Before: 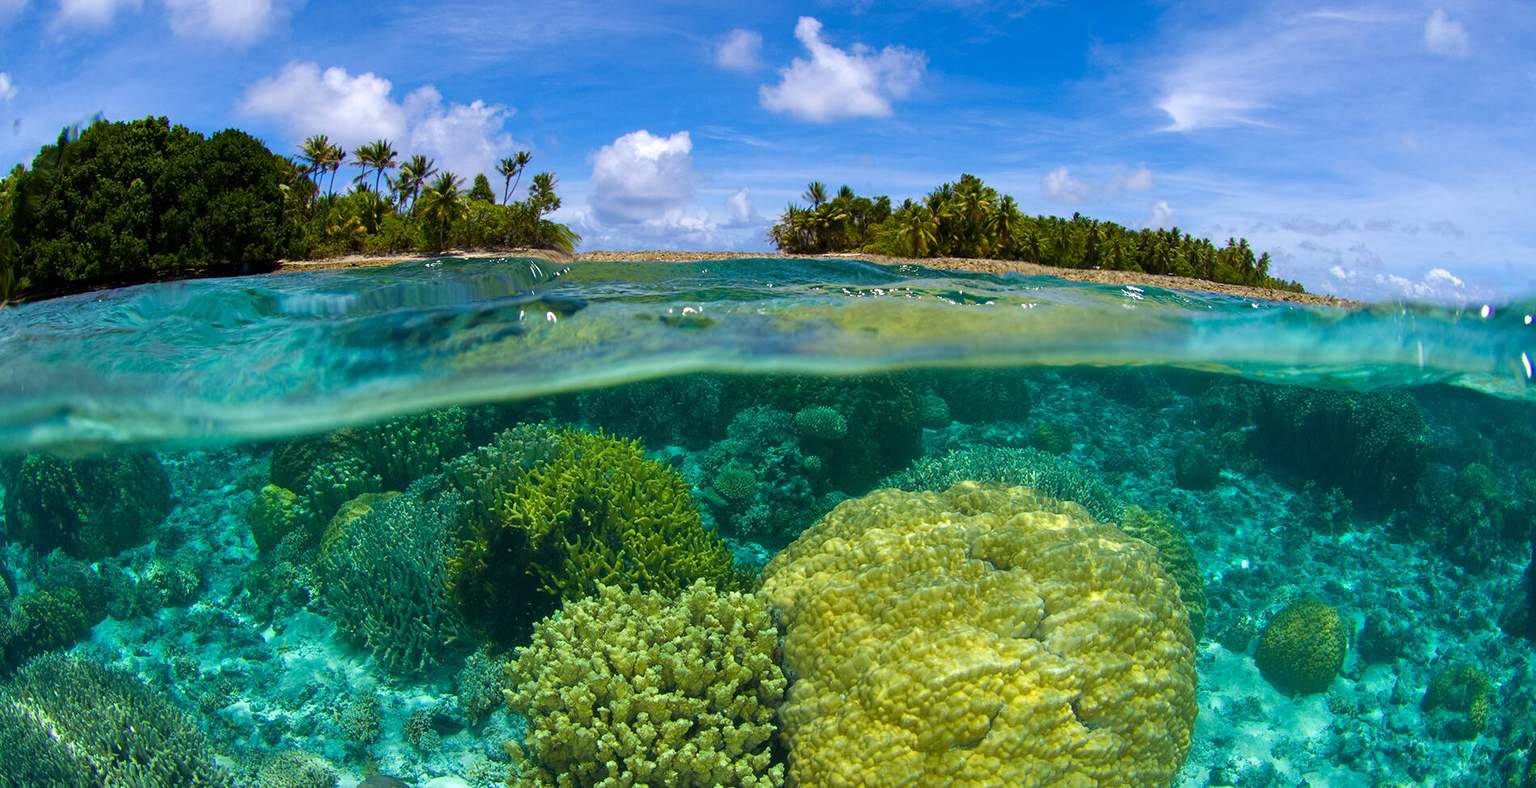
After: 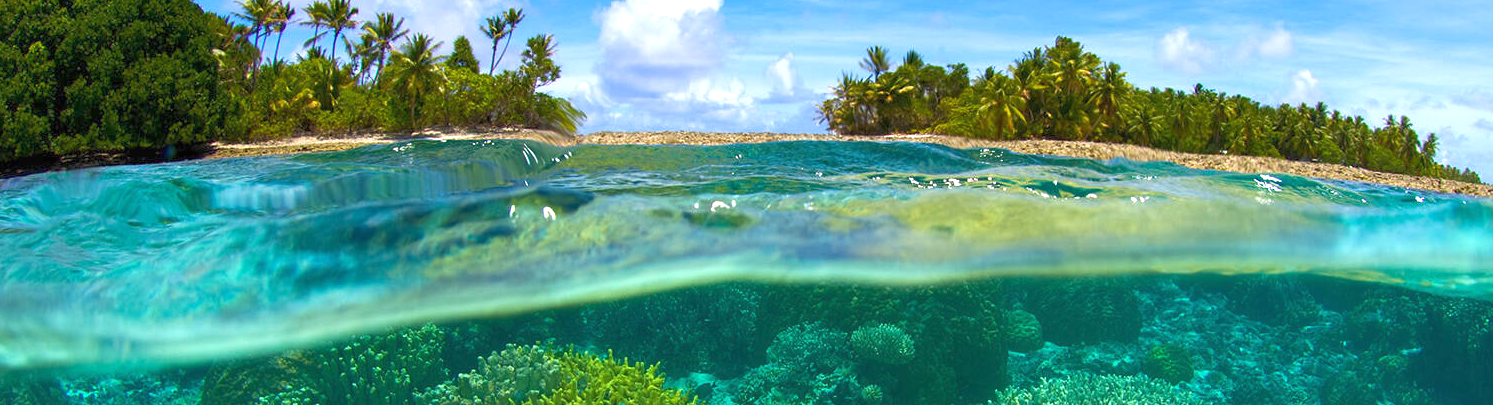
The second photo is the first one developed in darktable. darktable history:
crop: left 7.036%, top 18.398%, right 14.379%, bottom 40.043%
exposure: black level correction 0, exposure 0.7 EV, compensate exposure bias true, compensate highlight preservation false
rgb curve: curves: ch0 [(0, 0) (0.072, 0.166) (0.217, 0.293) (0.414, 0.42) (1, 1)], compensate middle gray true, preserve colors basic power
